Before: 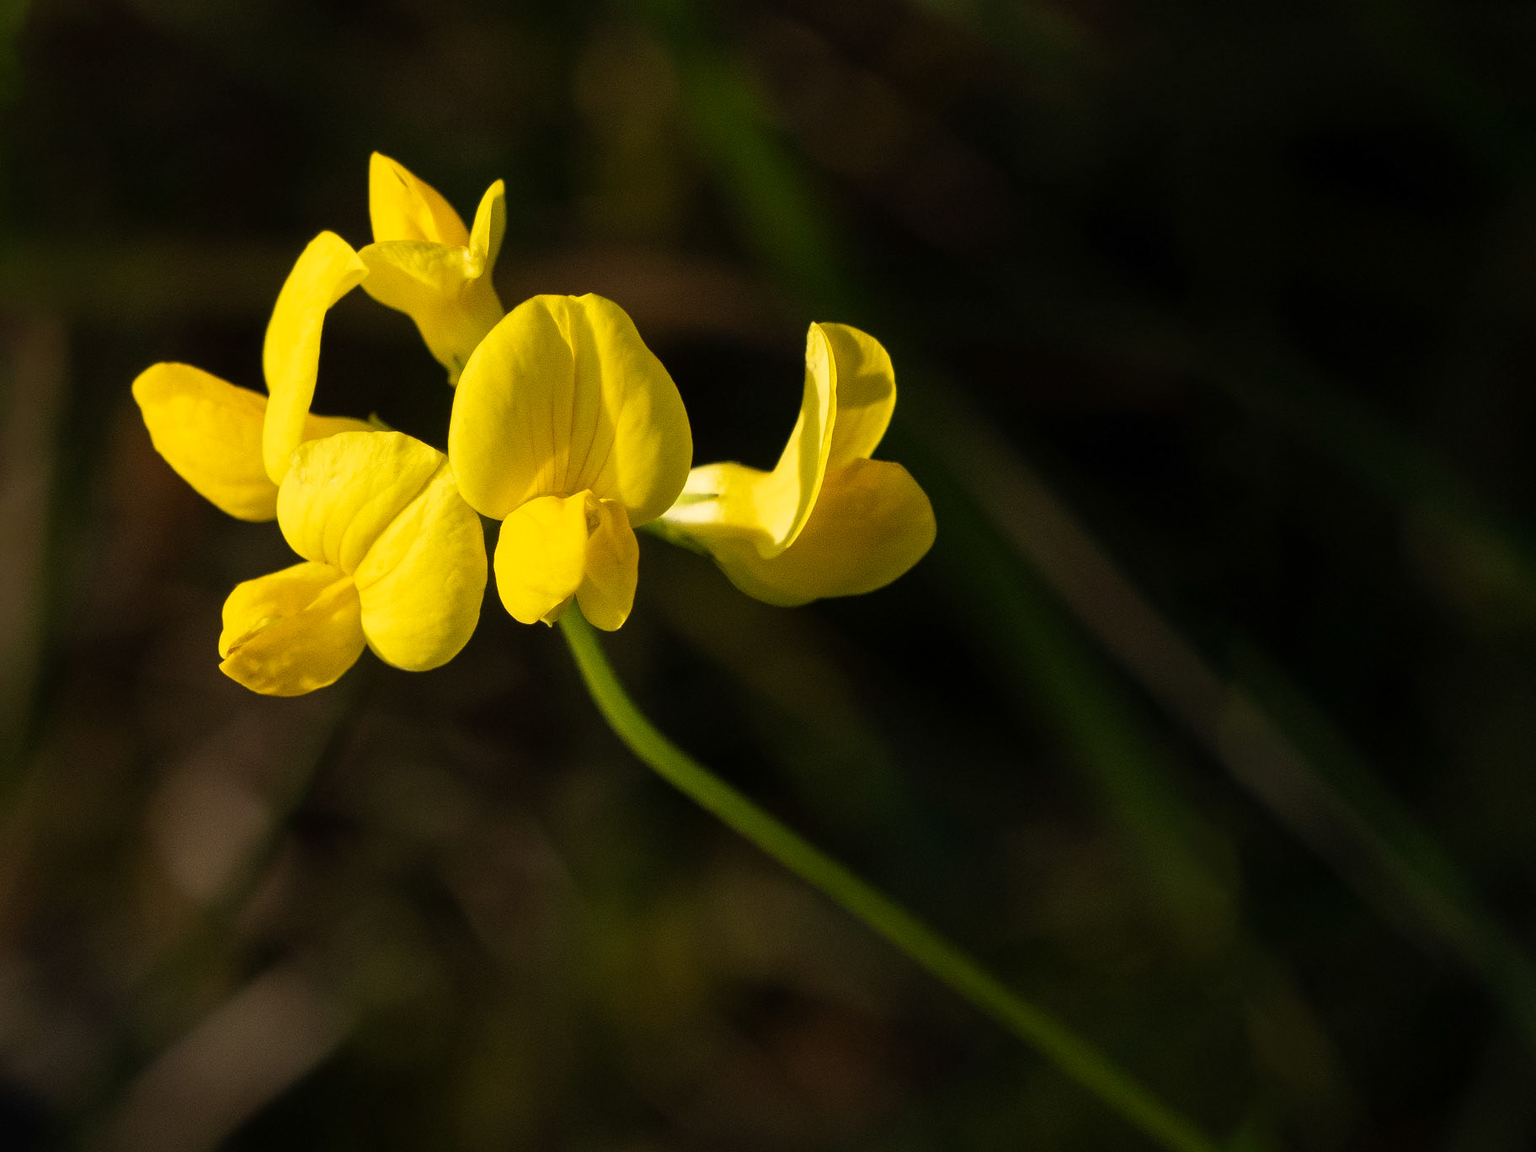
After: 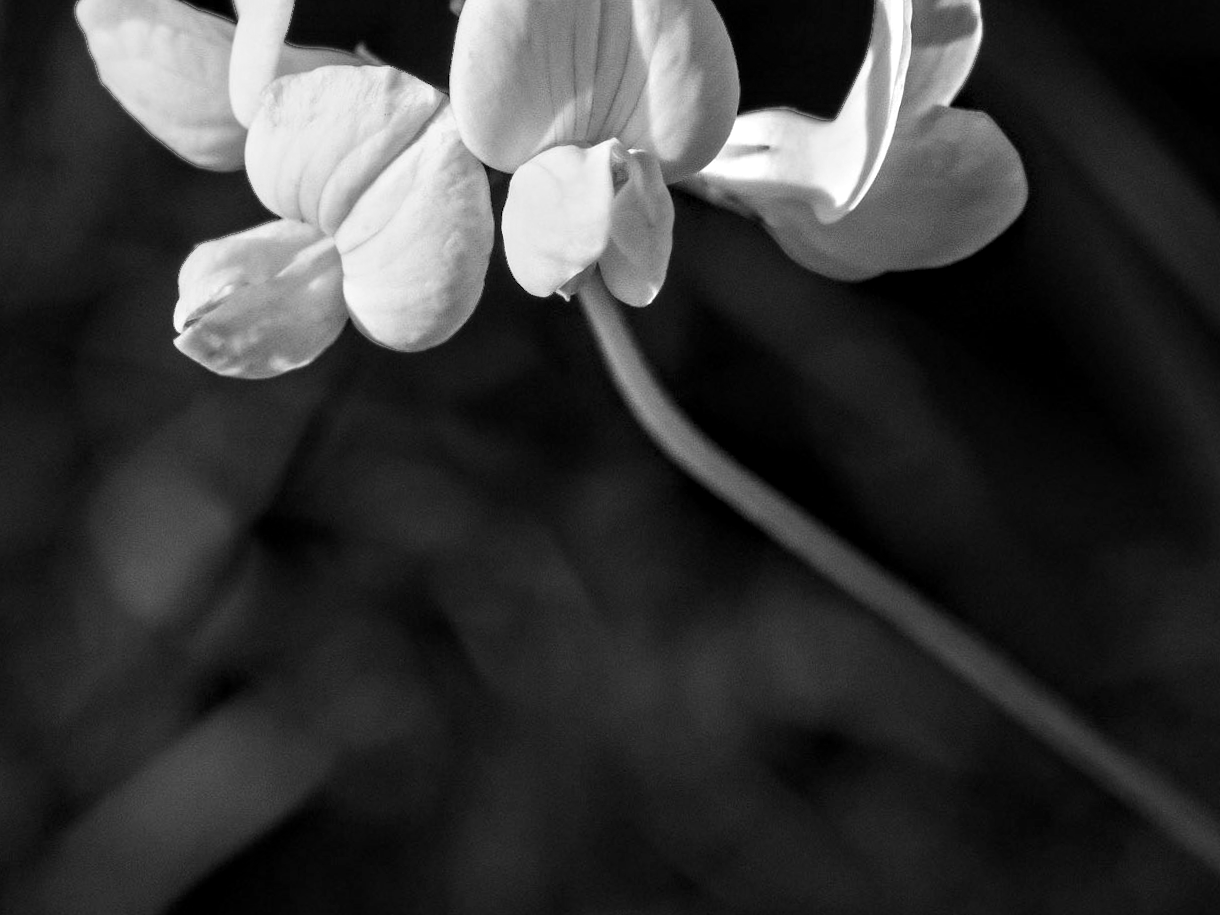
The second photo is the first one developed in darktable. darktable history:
contrast brightness saturation: saturation -1
crop and rotate: angle -0.82°, left 3.85%, top 31.828%, right 27.992%
contrast equalizer: y [[0.511, 0.558, 0.631, 0.632, 0.559, 0.512], [0.5 ×6], [0.507, 0.559, 0.627, 0.644, 0.647, 0.647], [0 ×6], [0 ×6]]
